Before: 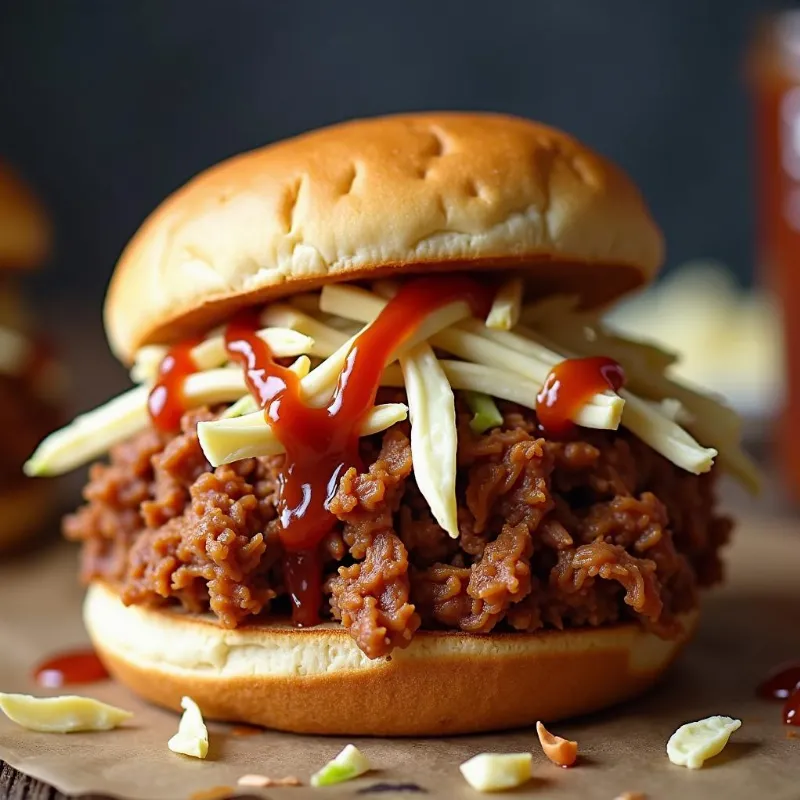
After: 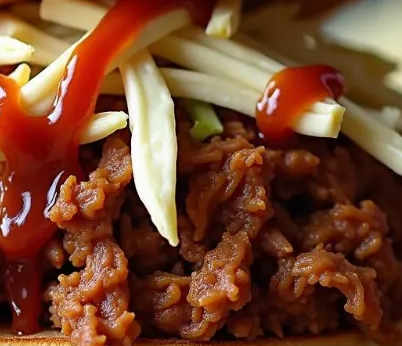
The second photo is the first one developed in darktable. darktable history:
crop: left 35.121%, top 36.594%, right 14.596%, bottom 20.04%
